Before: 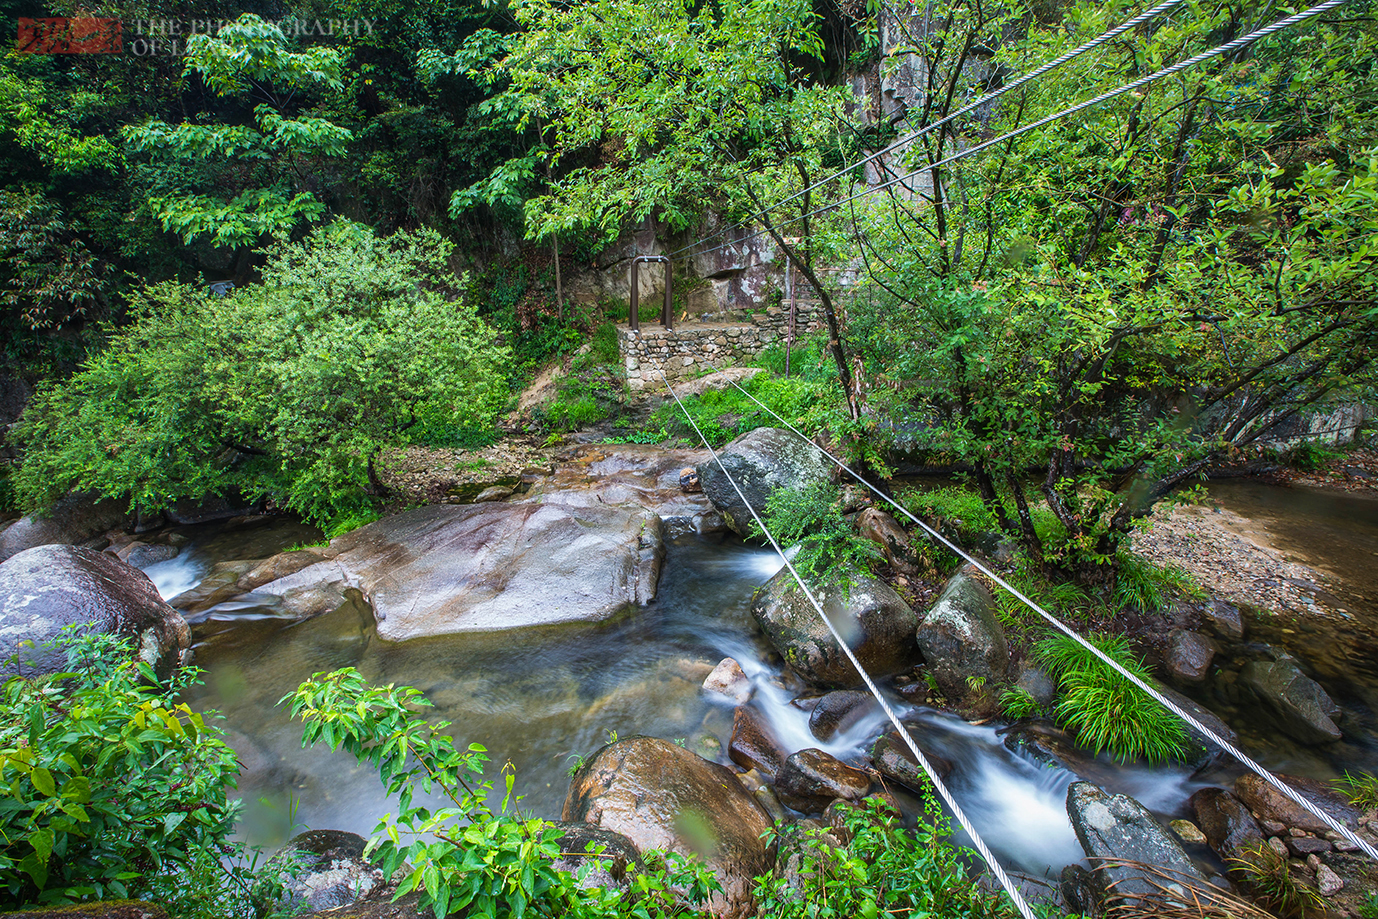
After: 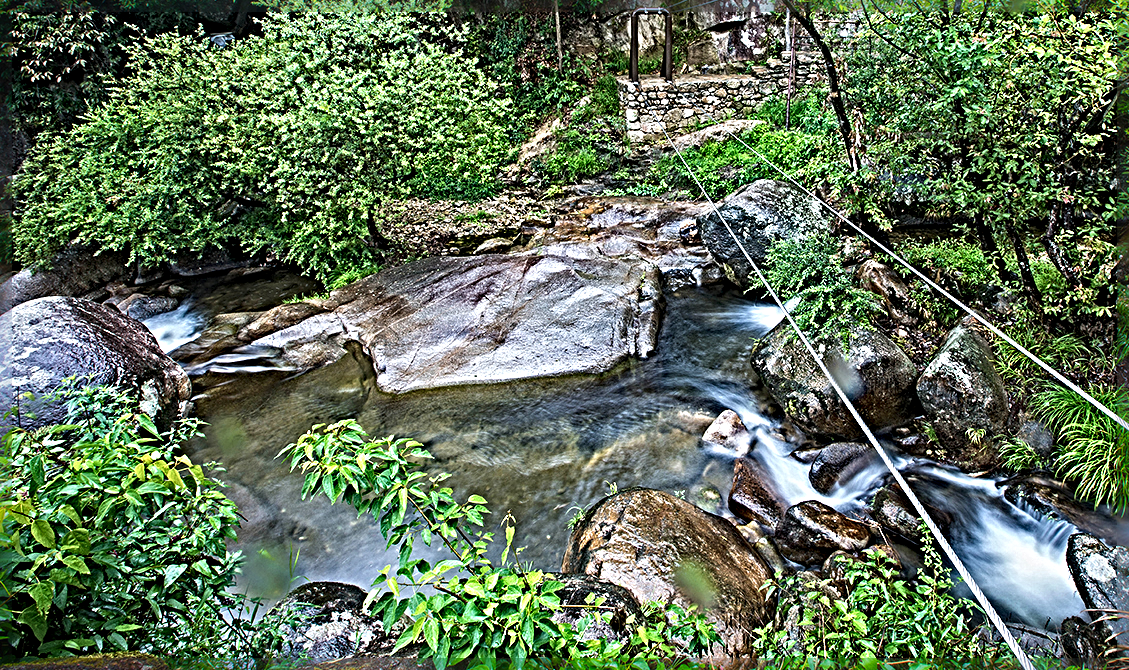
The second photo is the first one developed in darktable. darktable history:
sharpen: radius 6.281, amount 1.806, threshold 0.105
crop: top 27.032%, right 18.008%
